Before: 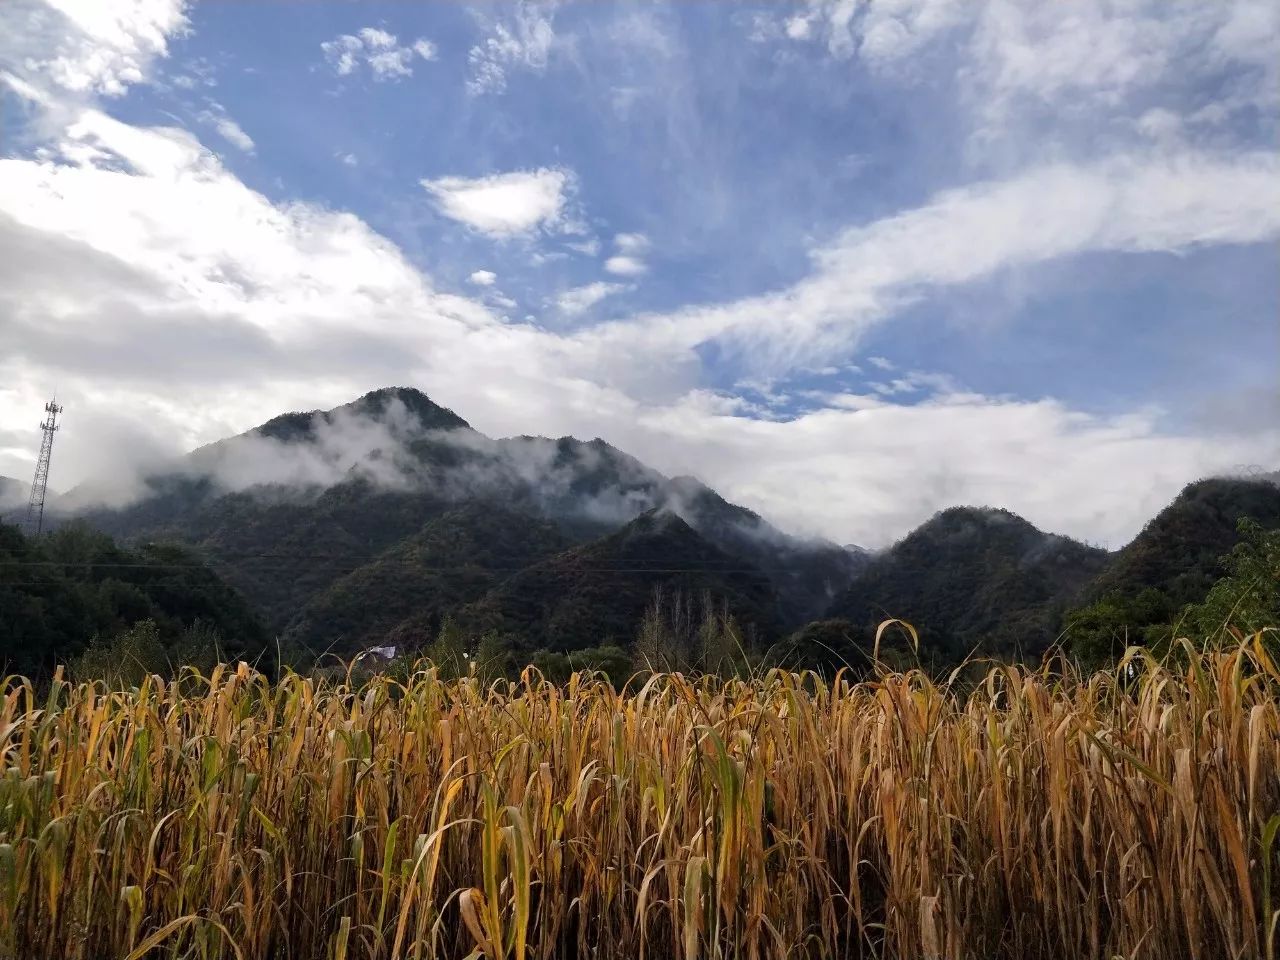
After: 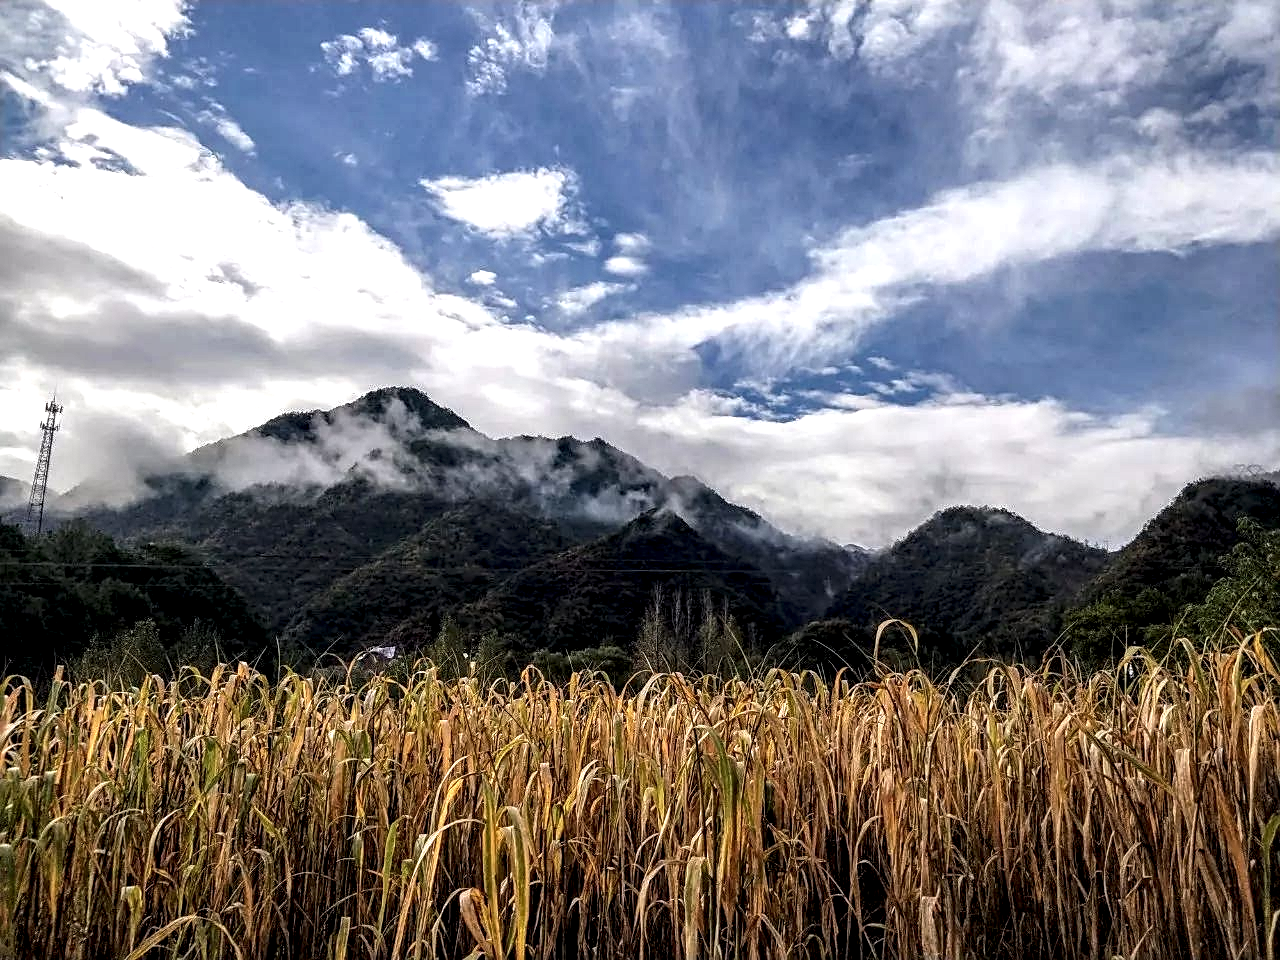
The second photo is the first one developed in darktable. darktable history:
local contrast: highlights 22%, detail 196%
haze removal: compatibility mode true, adaptive false
sharpen: on, module defaults
exposure: black level correction -0.001, exposure 0.08 EV, compensate highlight preservation false
